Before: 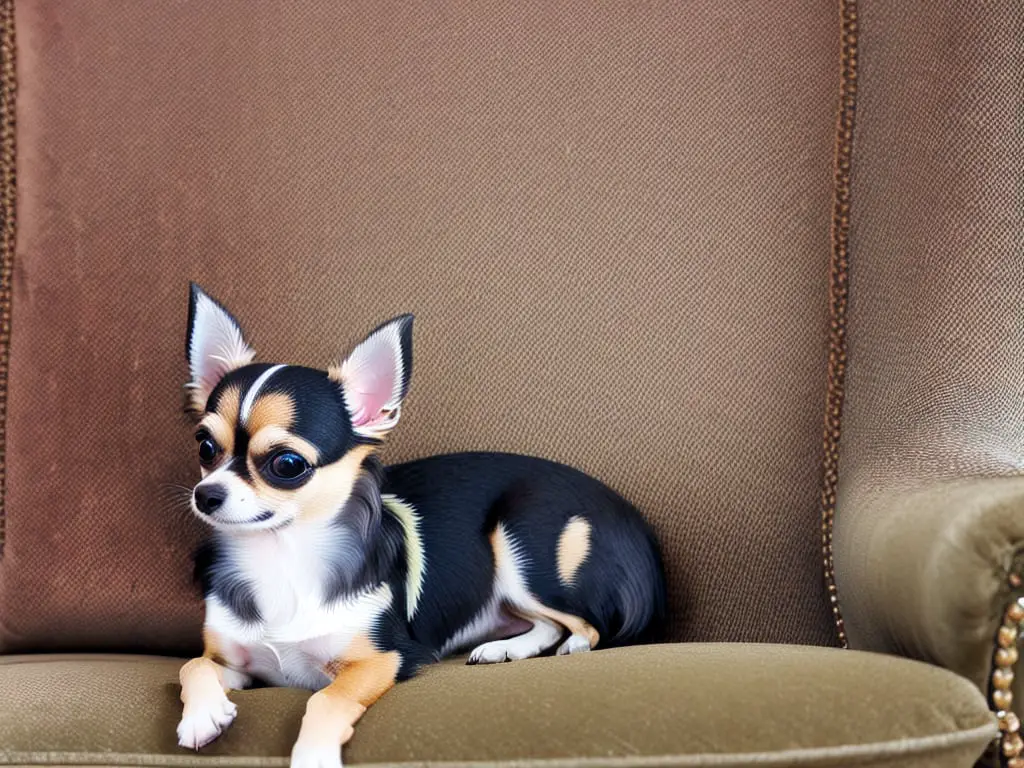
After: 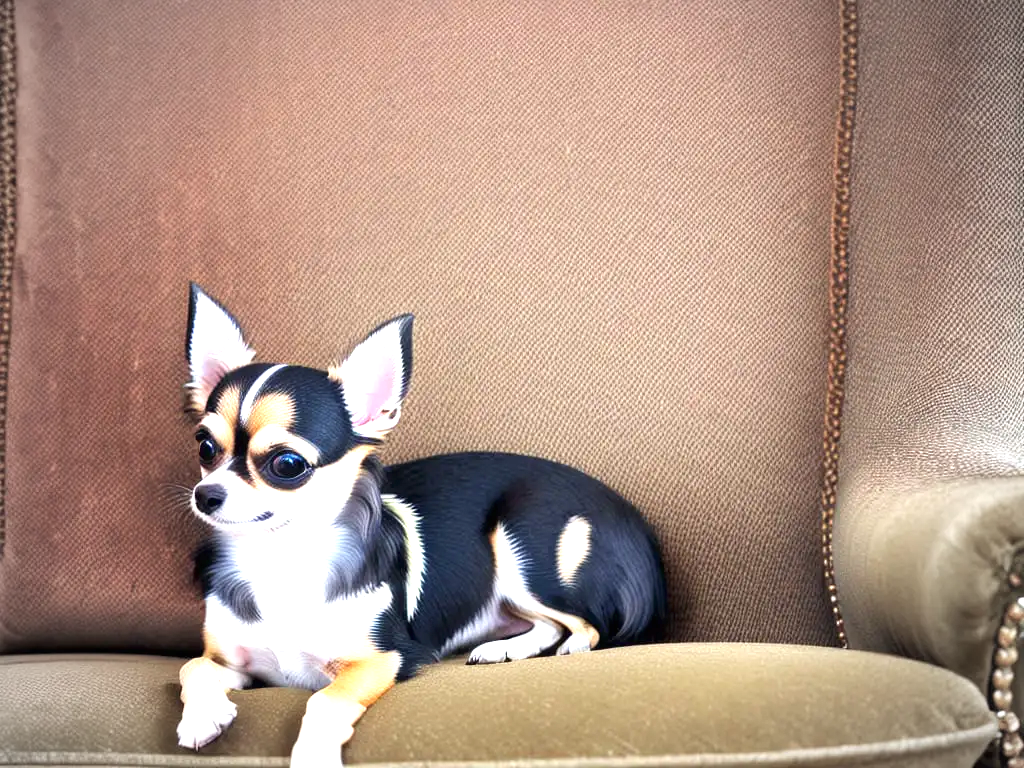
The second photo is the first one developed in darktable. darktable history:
exposure: black level correction 0, exposure 1.1 EV, compensate exposure bias true, compensate highlight preservation false
vignetting: fall-off start 71.74%
color balance rgb: linear chroma grading › global chroma 1.5%, linear chroma grading › mid-tones -1%, perceptual saturation grading › global saturation -3%, perceptual saturation grading › shadows -2%
white balance: red 1, blue 1
